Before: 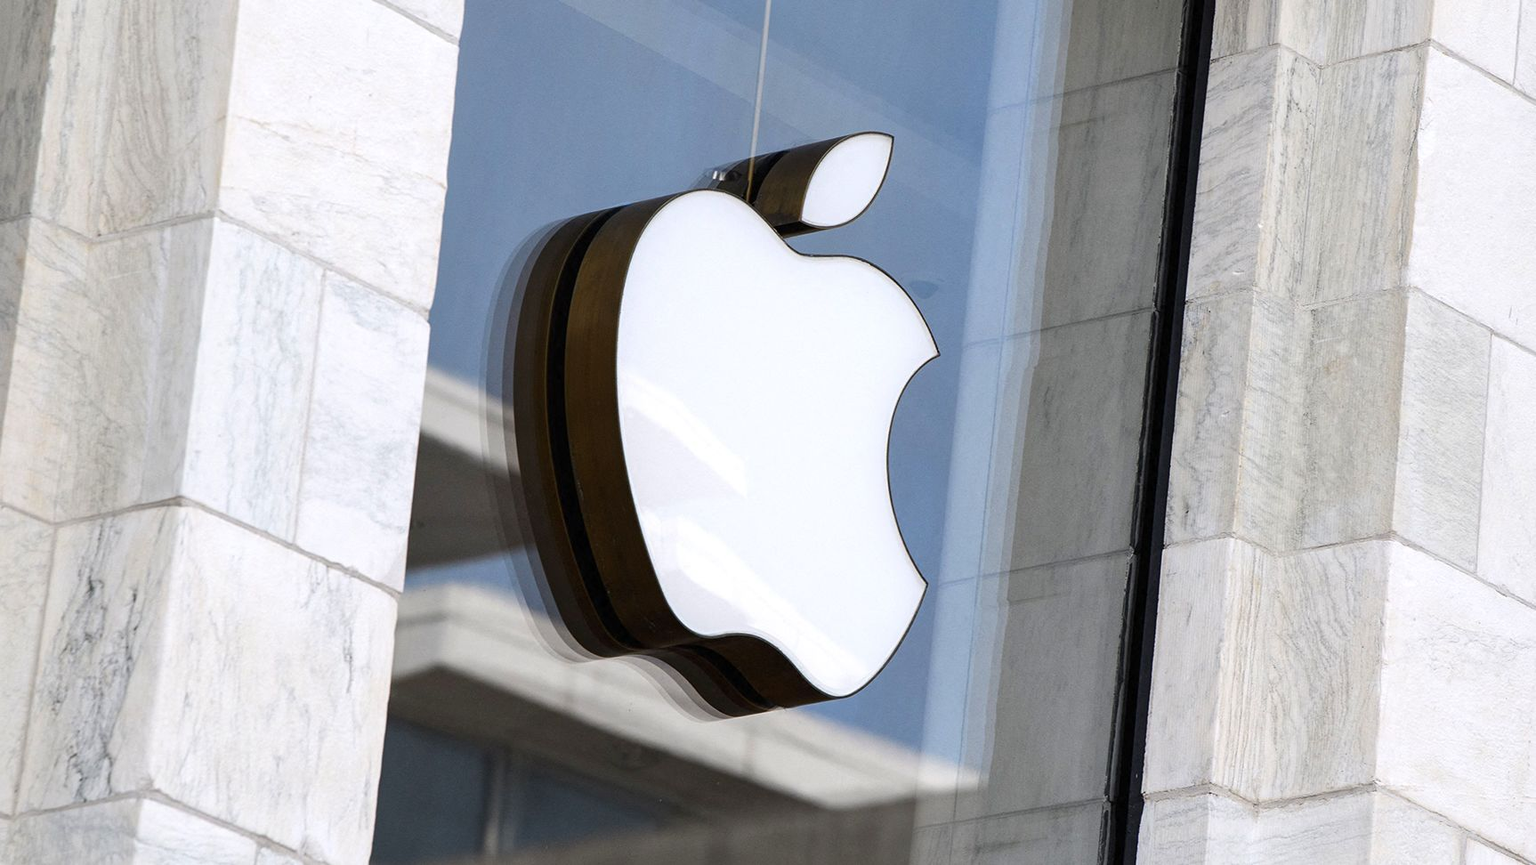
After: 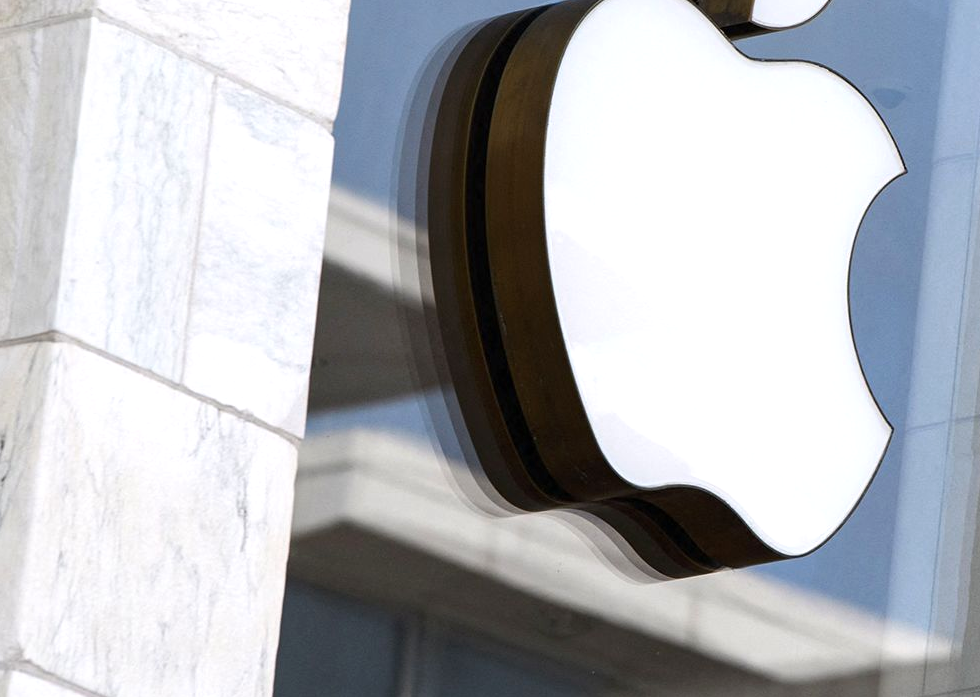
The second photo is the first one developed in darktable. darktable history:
exposure: exposure 0.151 EV, compensate highlight preservation false
crop: left 8.678%, top 23.394%, right 34.524%, bottom 4.807%
